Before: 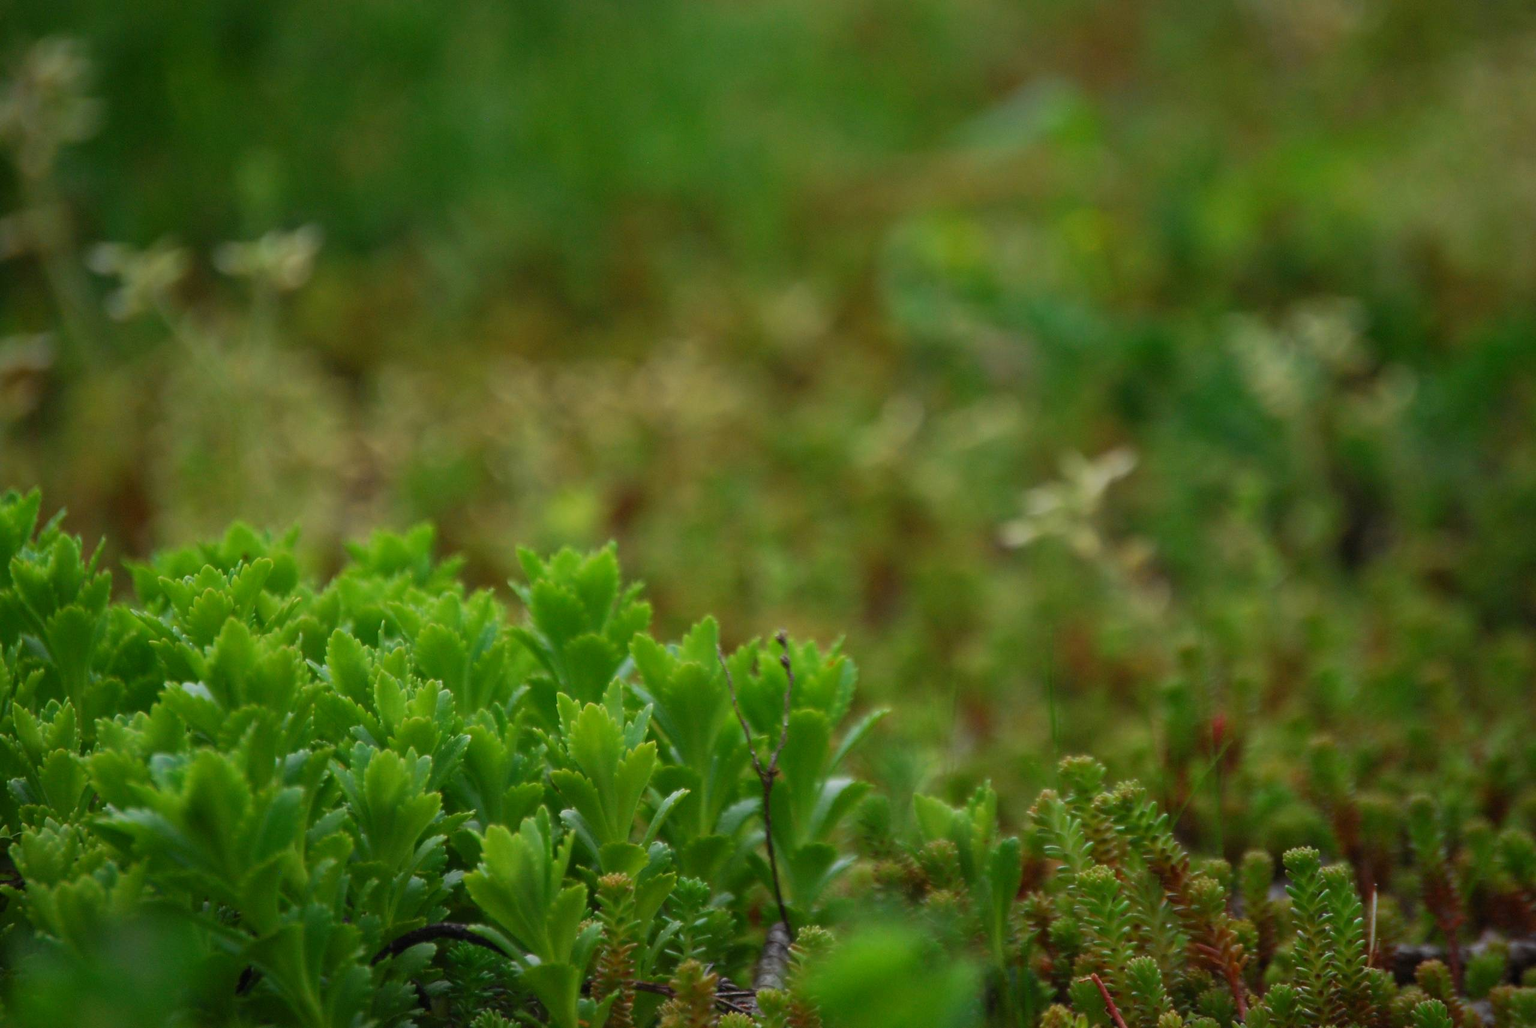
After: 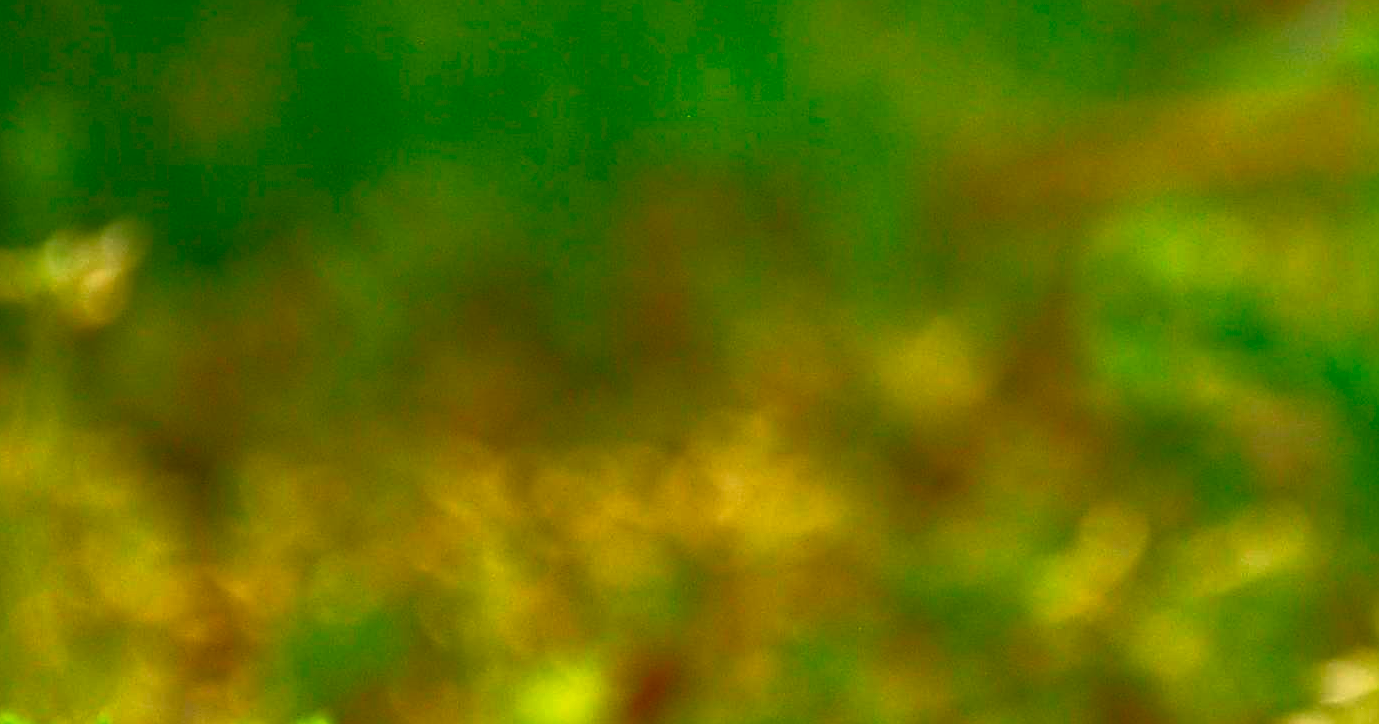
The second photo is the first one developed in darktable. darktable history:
white balance: red 1.123, blue 0.83
exposure: exposure 0.191 EV, compensate highlight preservation false
base curve: curves: ch0 [(0, 0) (0.841, 0.609) (1, 1)]
sharpen: on, module defaults
contrast brightness saturation: contrast 1, brightness 1, saturation 1
crop: left 15.306%, top 9.065%, right 30.789%, bottom 48.638%
